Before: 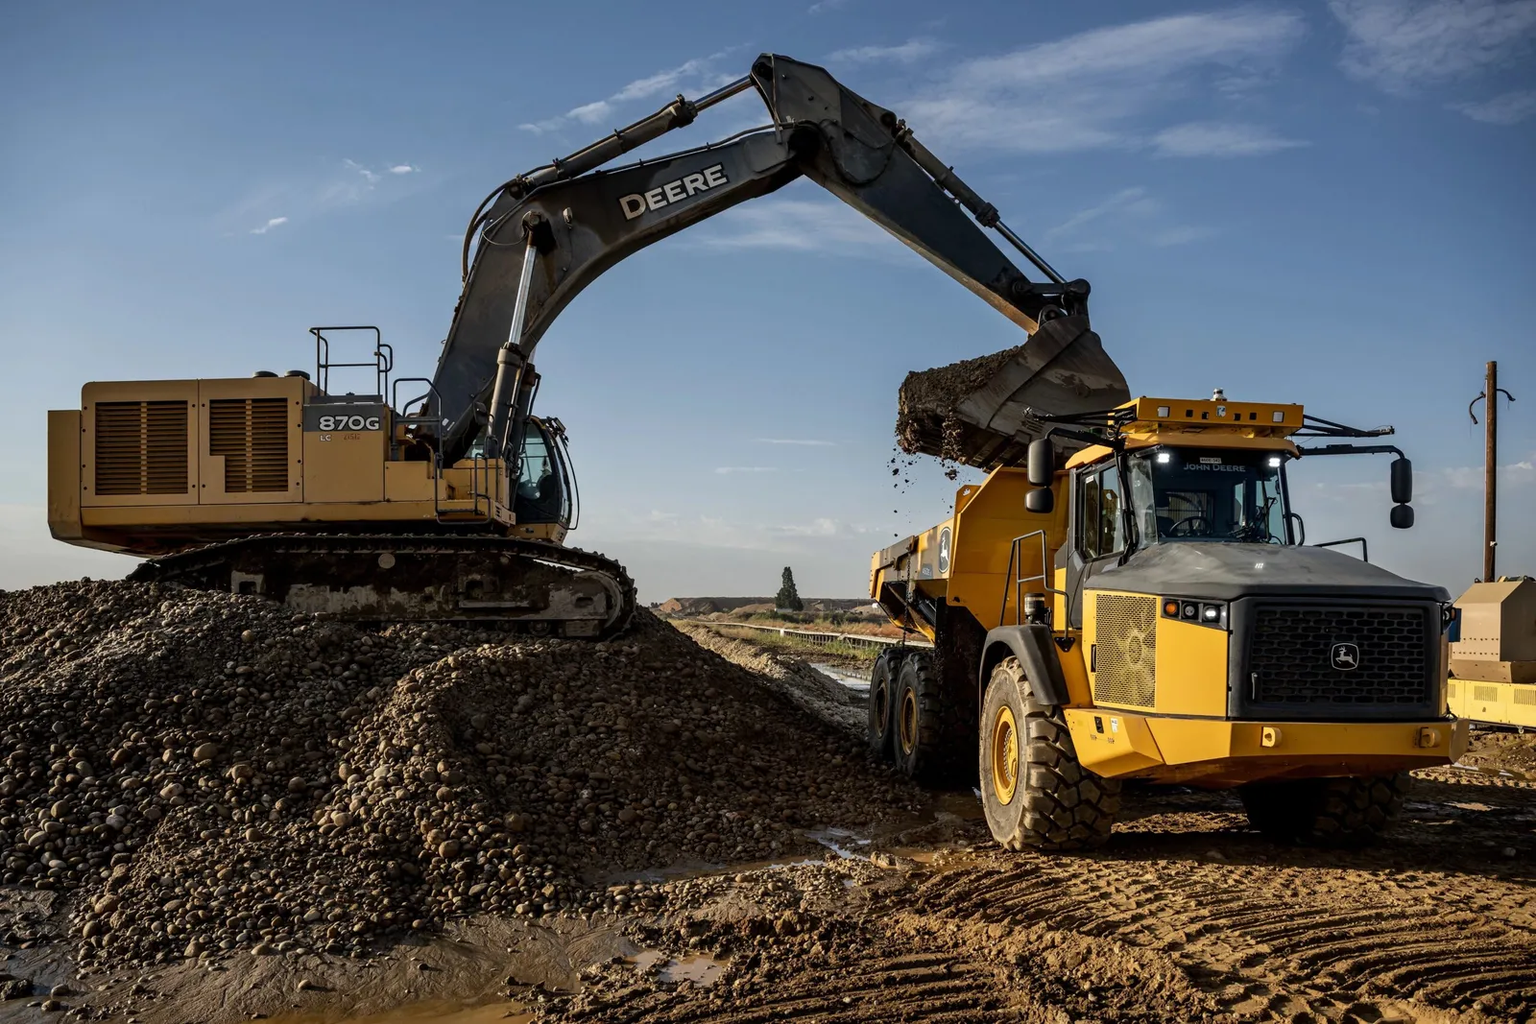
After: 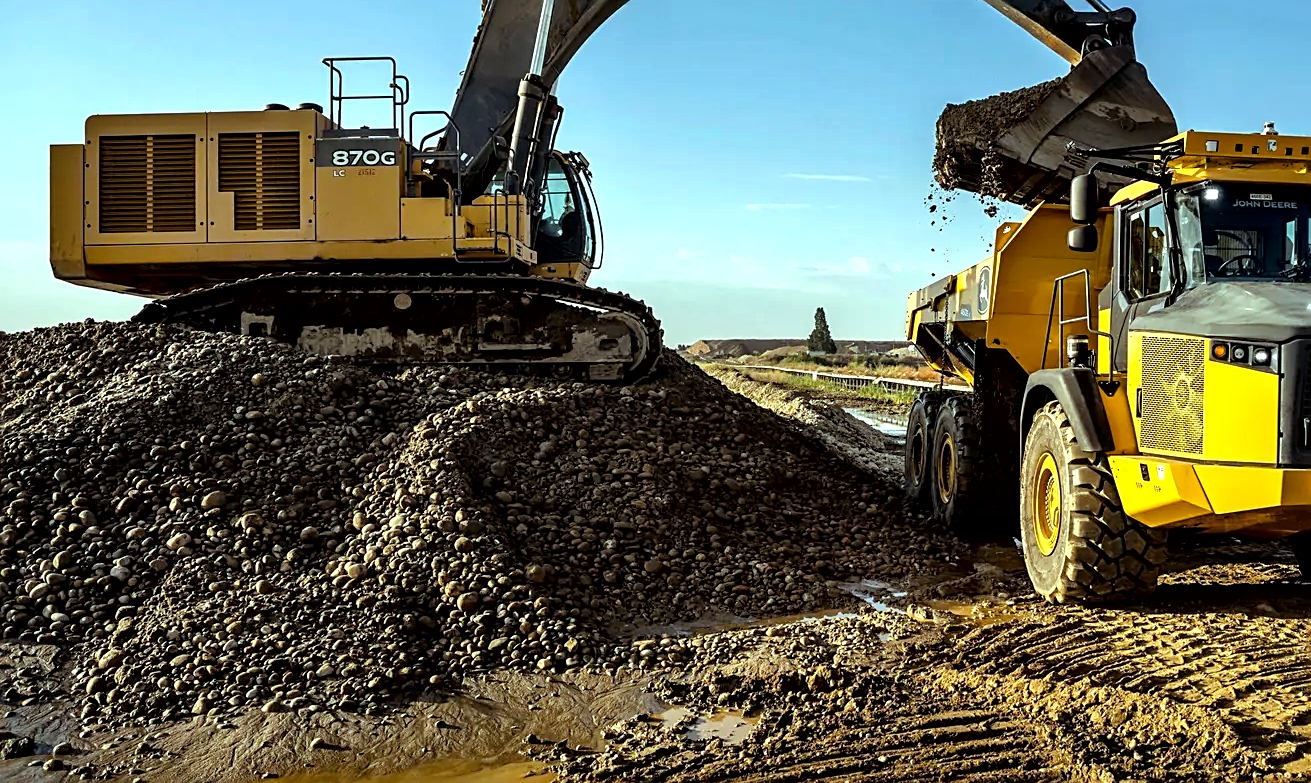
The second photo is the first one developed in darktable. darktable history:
sharpen: on, module defaults
local contrast: mode bilateral grid, contrast 25, coarseness 61, detail 152%, midtone range 0.2
exposure: black level correction 0, exposure 0.392 EV, compensate exposure bias true, compensate highlight preservation false
contrast brightness saturation: saturation -0.151
tone equalizer: -8 EV -0.42 EV, -7 EV -0.375 EV, -6 EV -0.343 EV, -5 EV -0.225 EV, -3 EV 0.241 EV, -2 EV 0.333 EV, -1 EV 0.389 EV, +0 EV 0.395 EV
color correction: highlights a* 3.75, highlights b* 5.12
crop: top 26.561%, right 18.002%
color balance rgb: highlights gain › chroma 4.122%, highlights gain › hue 202.85°, perceptual saturation grading › global saturation 31.262%, global vibrance 20%
